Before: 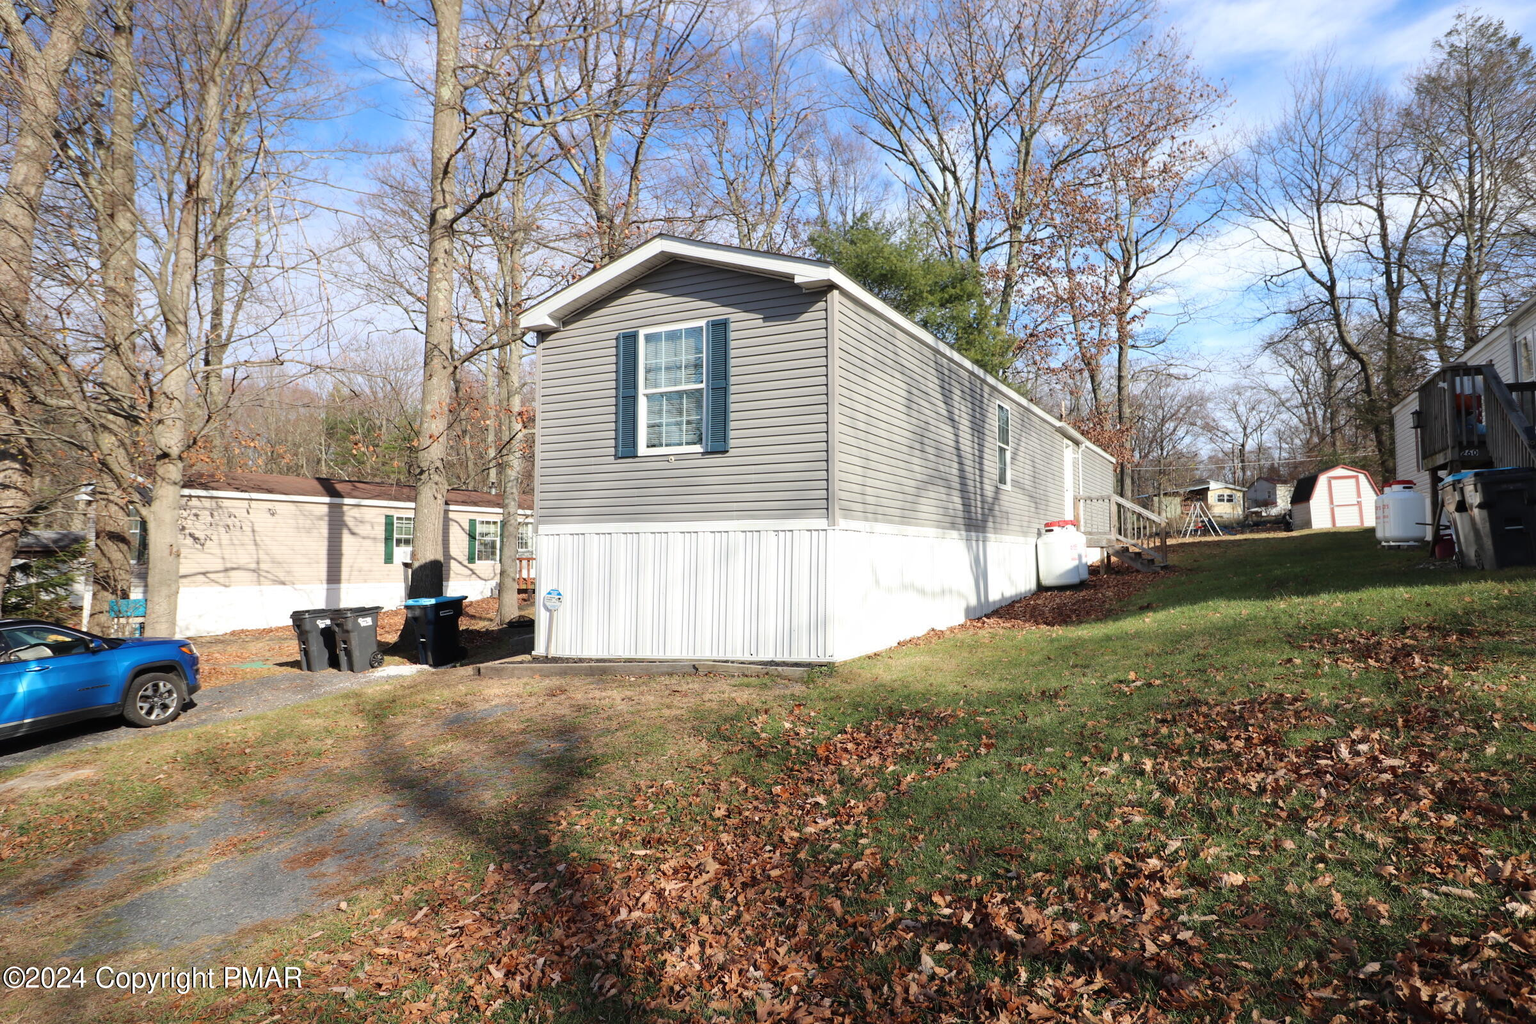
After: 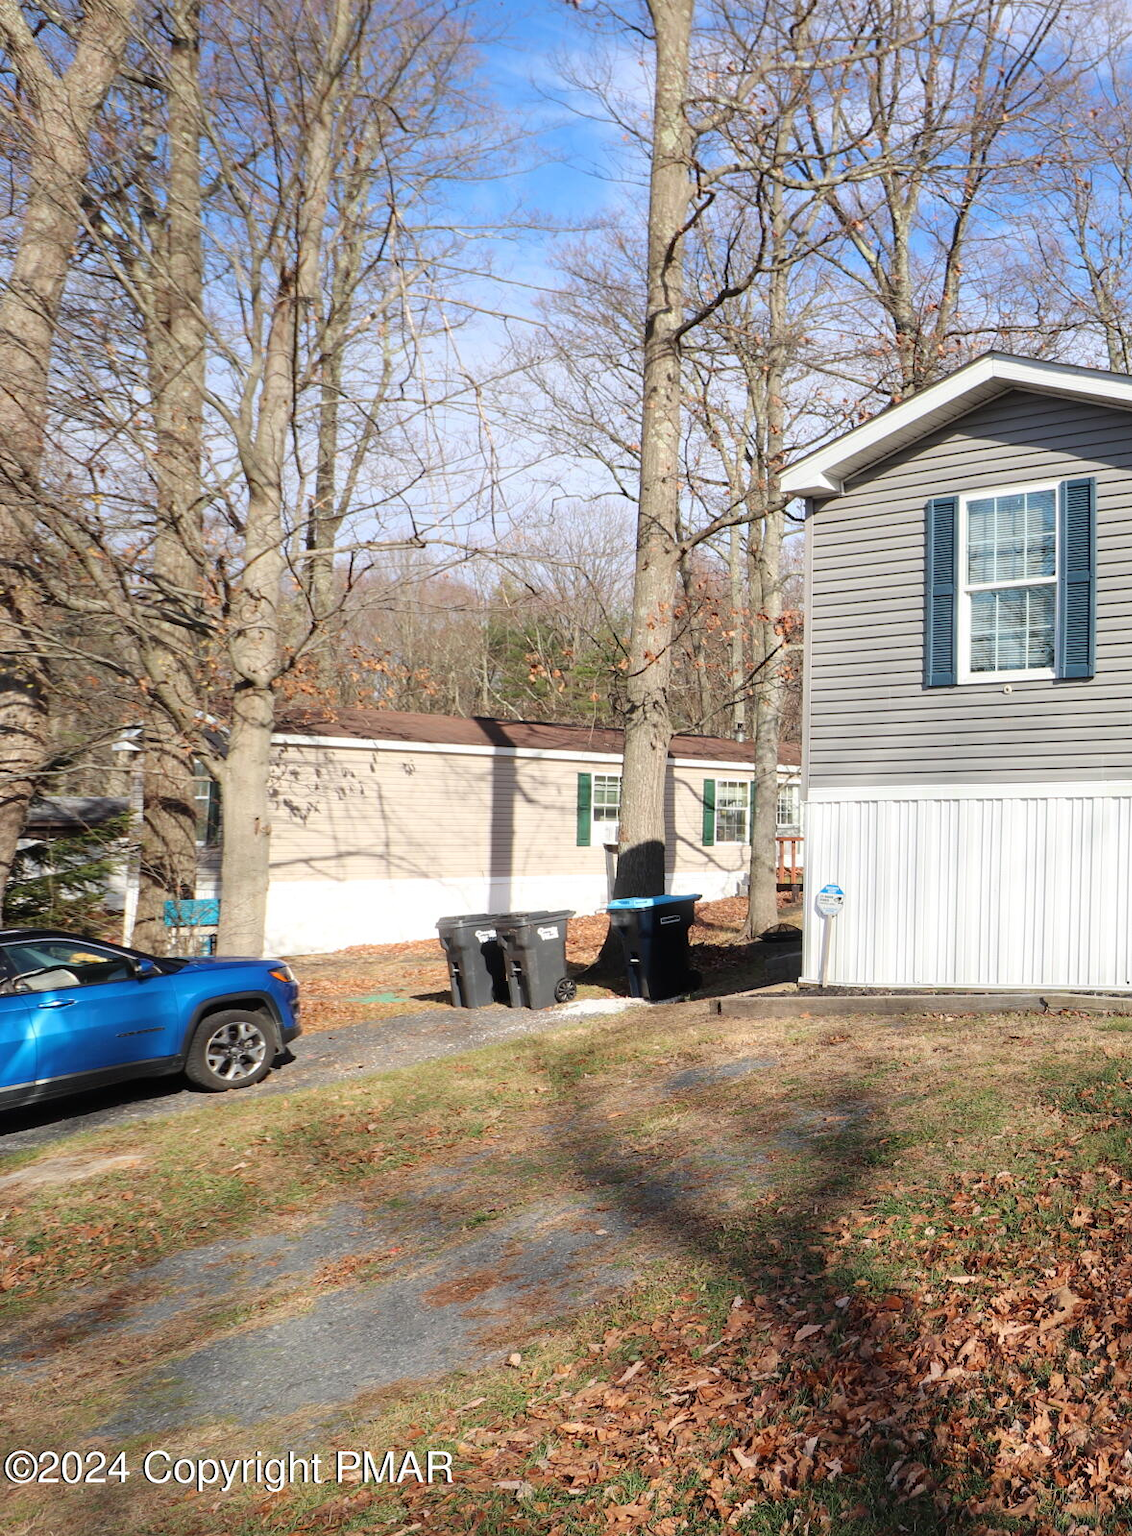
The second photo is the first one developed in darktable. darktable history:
crop and rotate: left 0%, top 0%, right 50.845%
bloom: size 3%, threshold 100%, strength 0%
